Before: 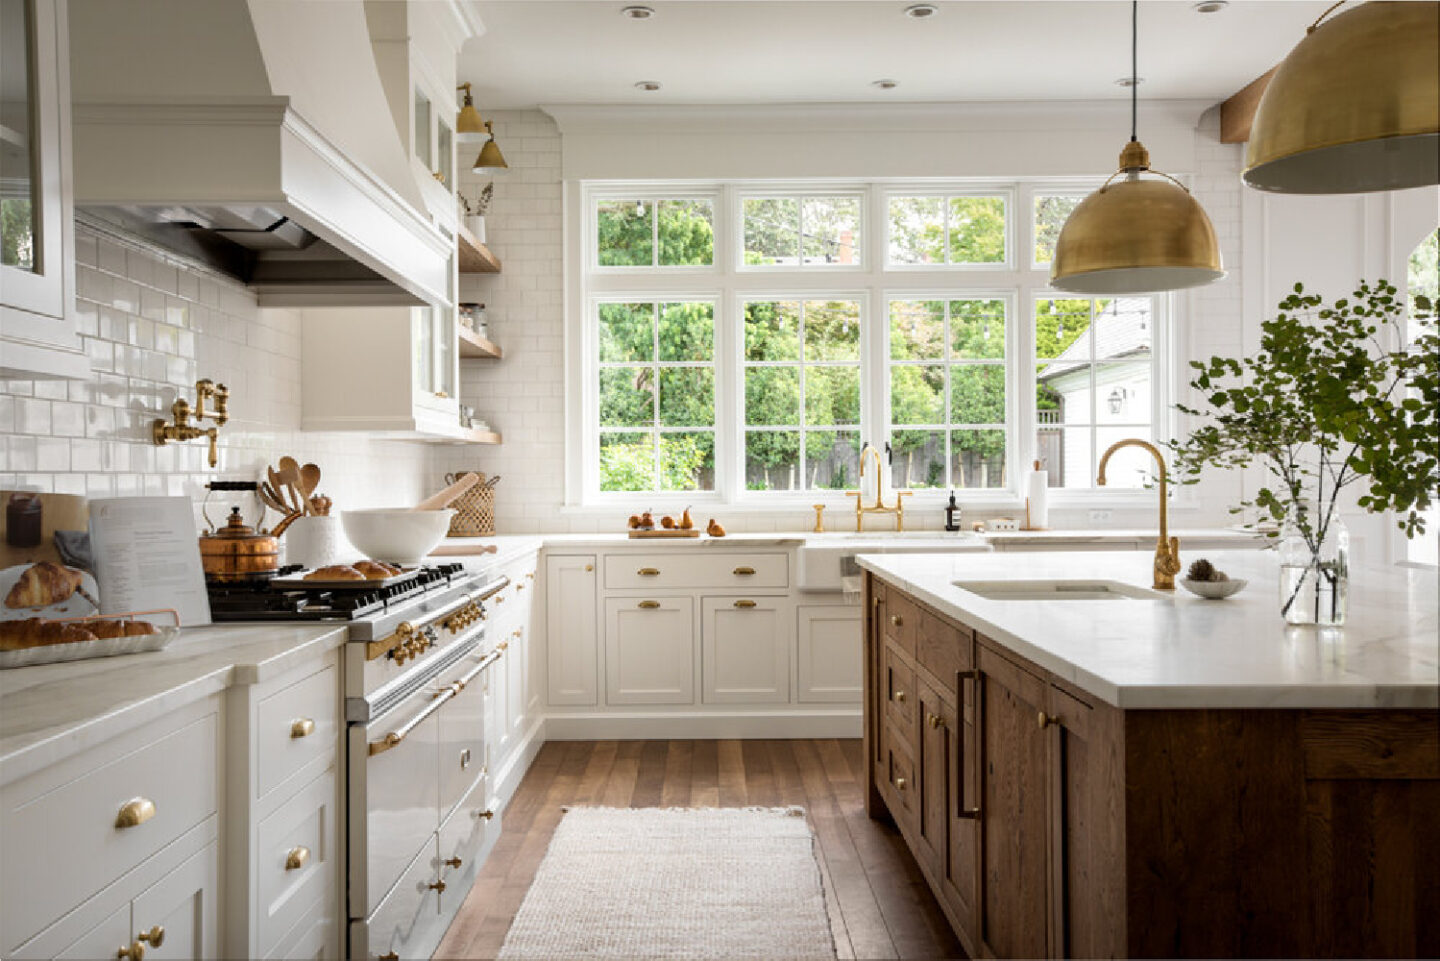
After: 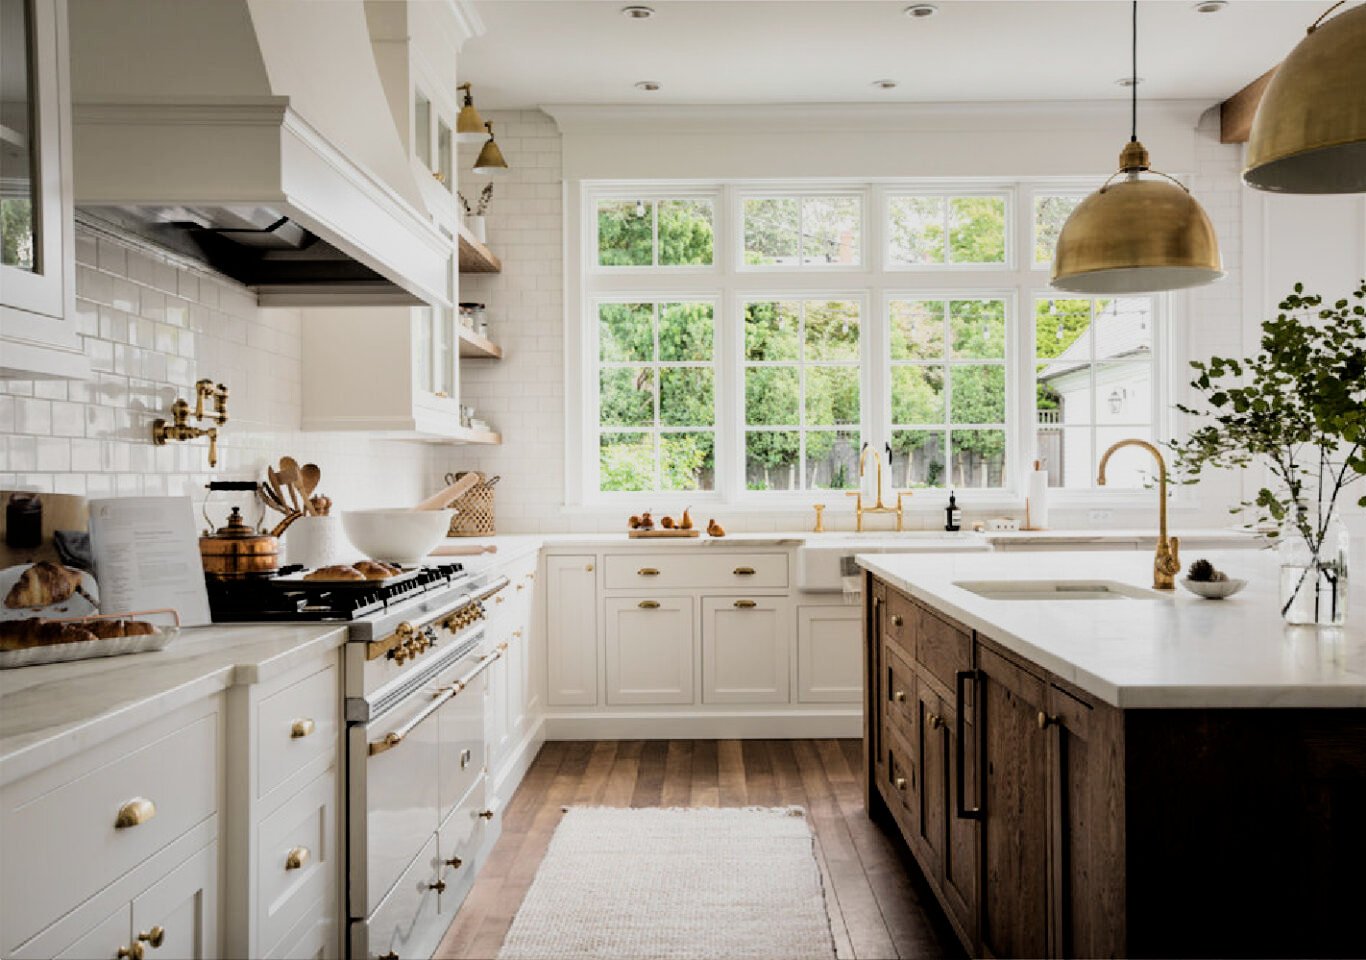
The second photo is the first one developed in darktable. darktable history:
filmic rgb: black relative exposure -5.11 EV, white relative exposure 3.98 EV, hardness 2.89, contrast 1.301, highlights saturation mix -29.65%, iterations of high-quality reconstruction 0
crop and rotate: right 5.089%
